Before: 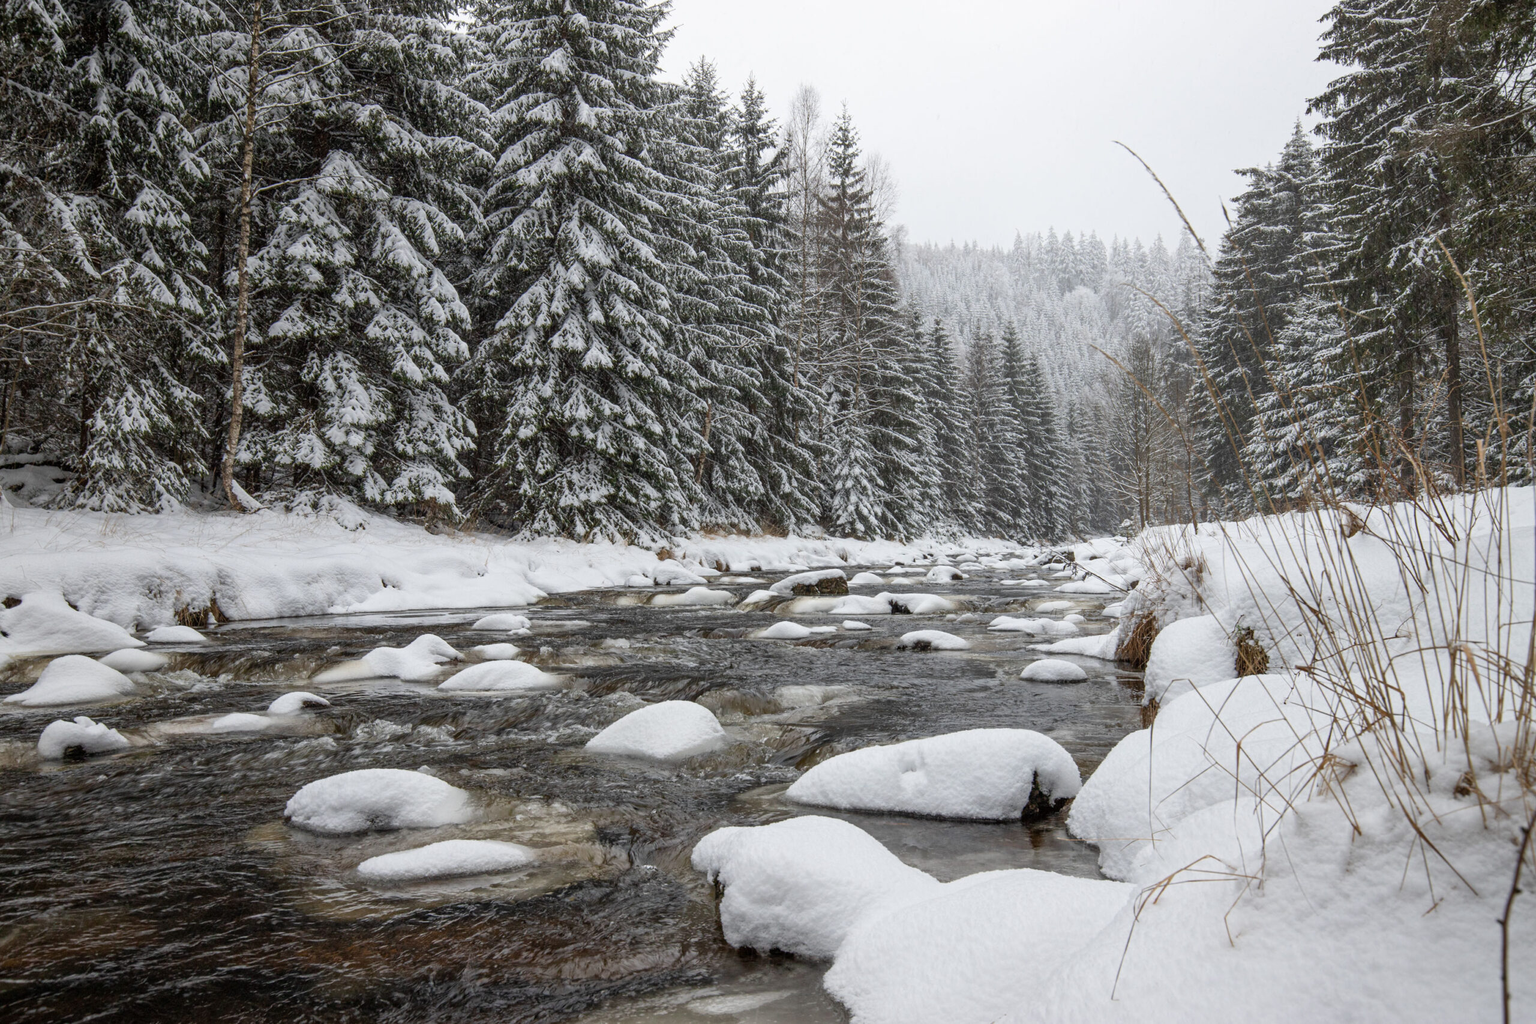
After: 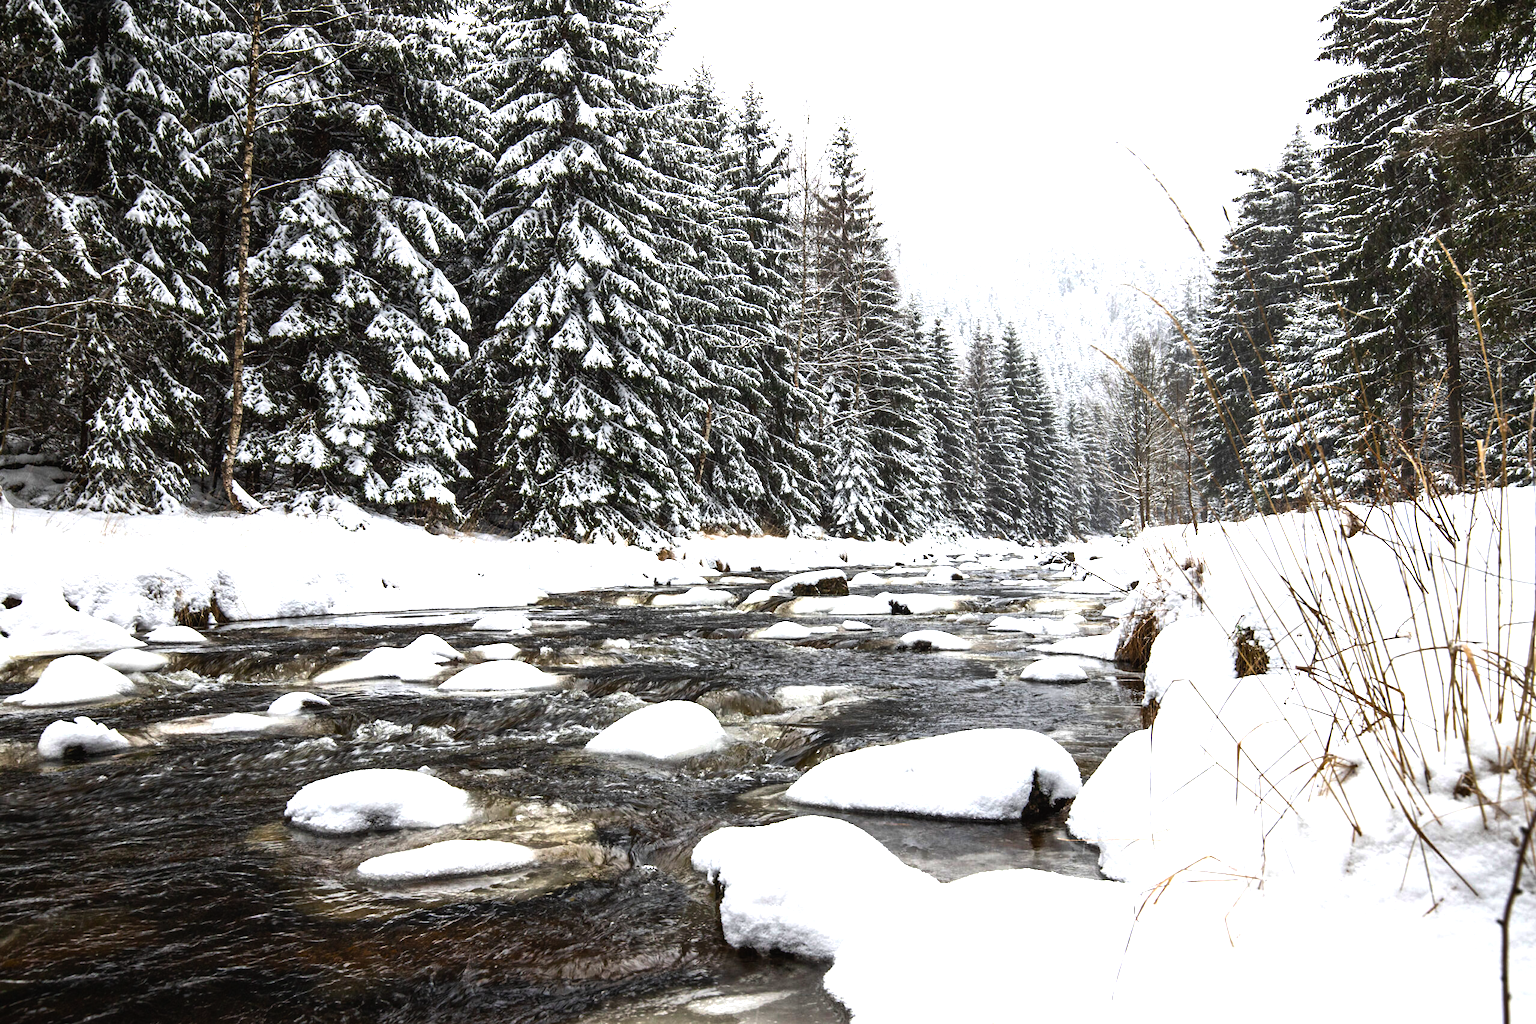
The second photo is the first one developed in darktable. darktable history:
tone equalizer: -8 EV -0.758 EV, -7 EV -0.688 EV, -6 EV -0.574 EV, -5 EV -0.384 EV, -3 EV 0.385 EV, -2 EV 0.6 EV, -1 EV 0.691 EV, +0 EV 0.759 EV, edges refinement/feathering 500, mask exposure compensation -1.57 EV, preserve details no
color balance rgb: power › hue 72.48°, global offset › luminance 0.266%, perceptual saturation grading › global saturation 29.483%, perceptual brilliance grading › global brilliance 21.972%, perceptual brilliance grading › shadows -35.586%, global vibrance 20%
